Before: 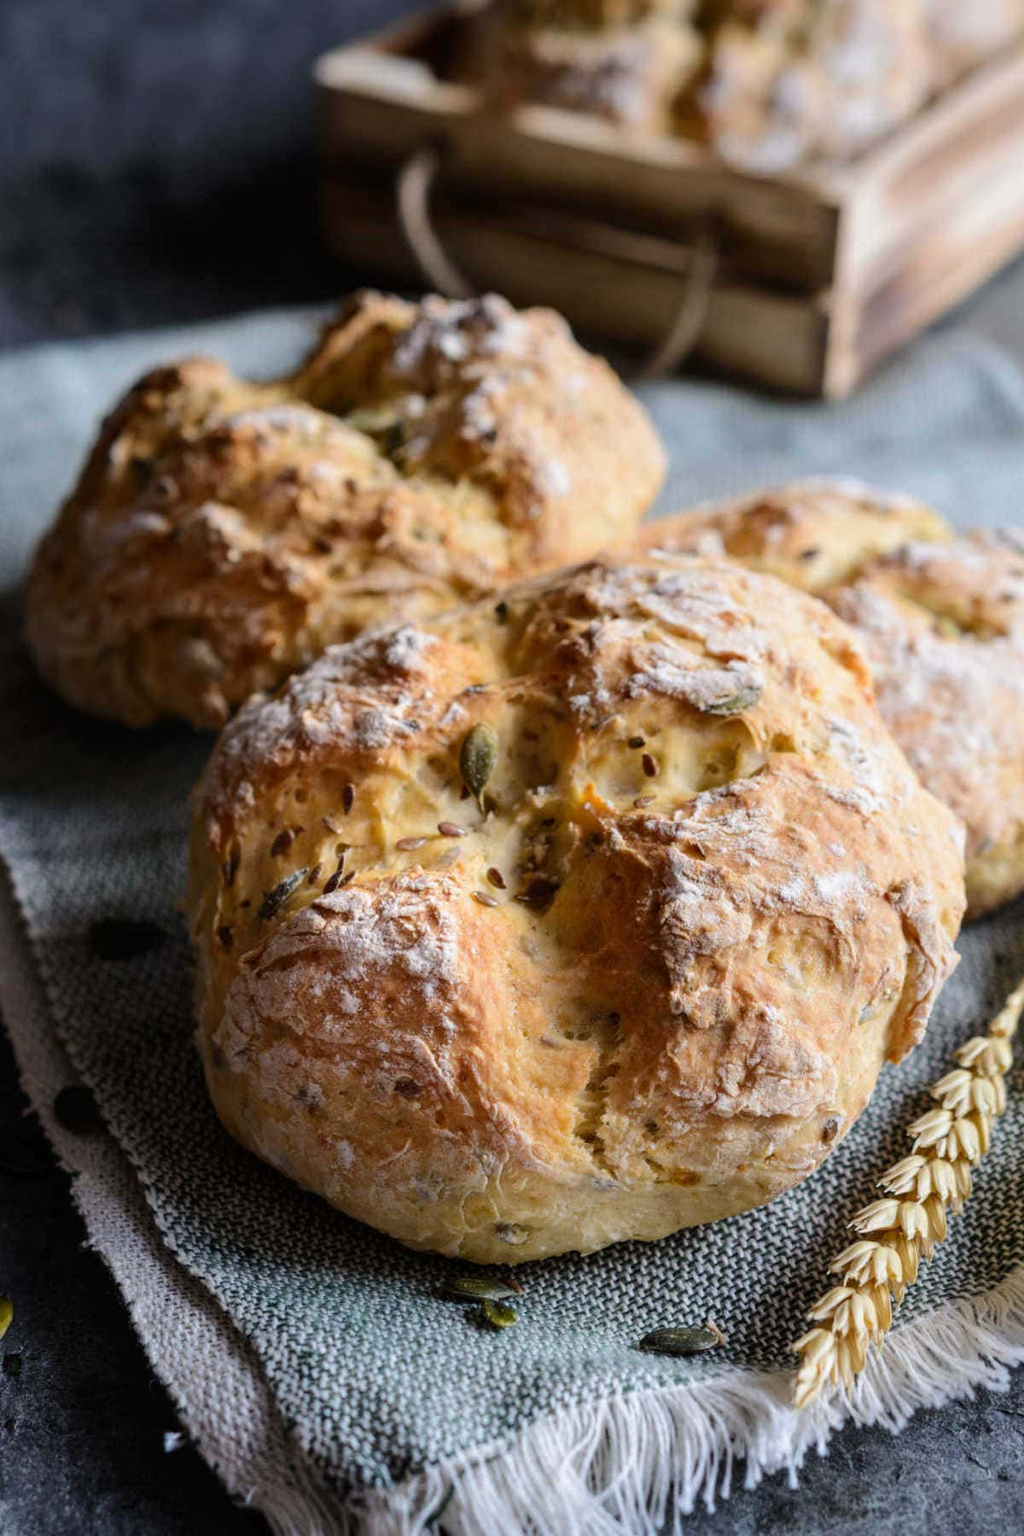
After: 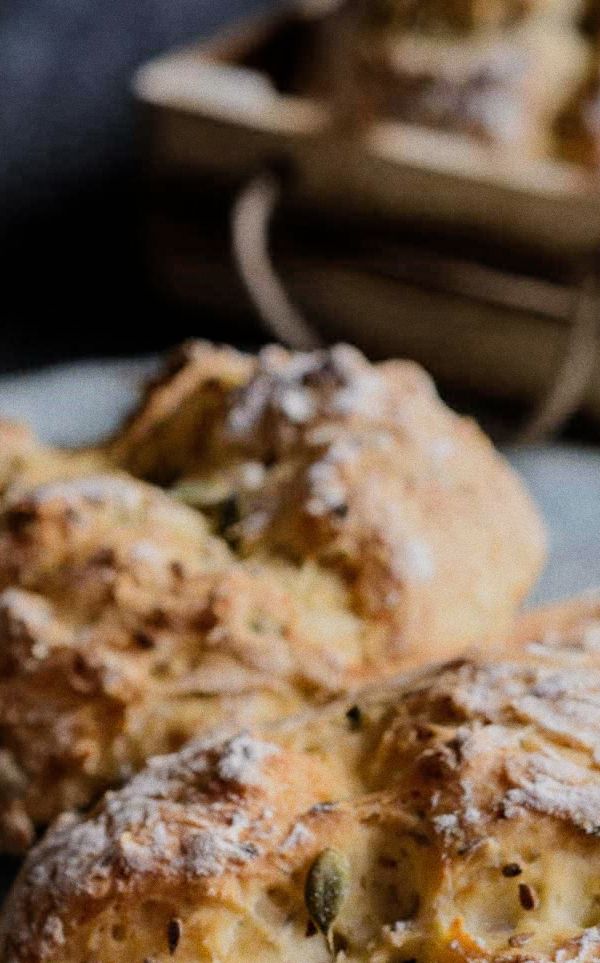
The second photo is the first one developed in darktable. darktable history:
grain: coarseness 0.09 ISO
filmic rgb: black relative exposure -8.15 EV, white relative exposure 3.76 EV, hardness 4.46
crop: left 19.556%, right 30.401%, bottom 46.458%
shadows and highlights: radius 125.46, shadows 21.19, highlights -21.19, low approximation 0.01
